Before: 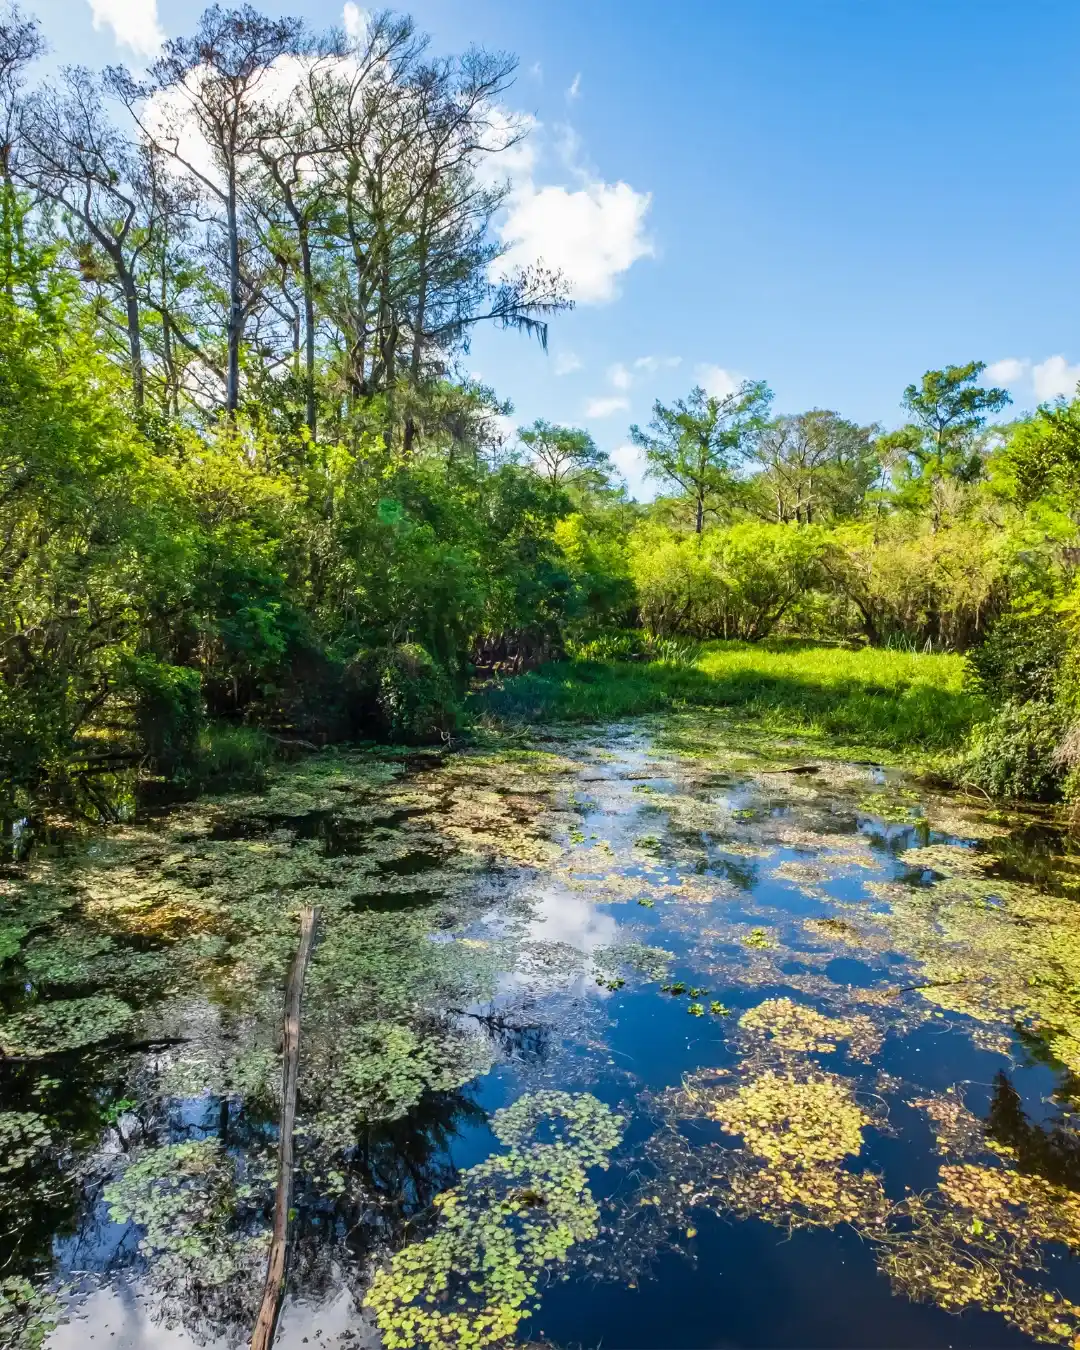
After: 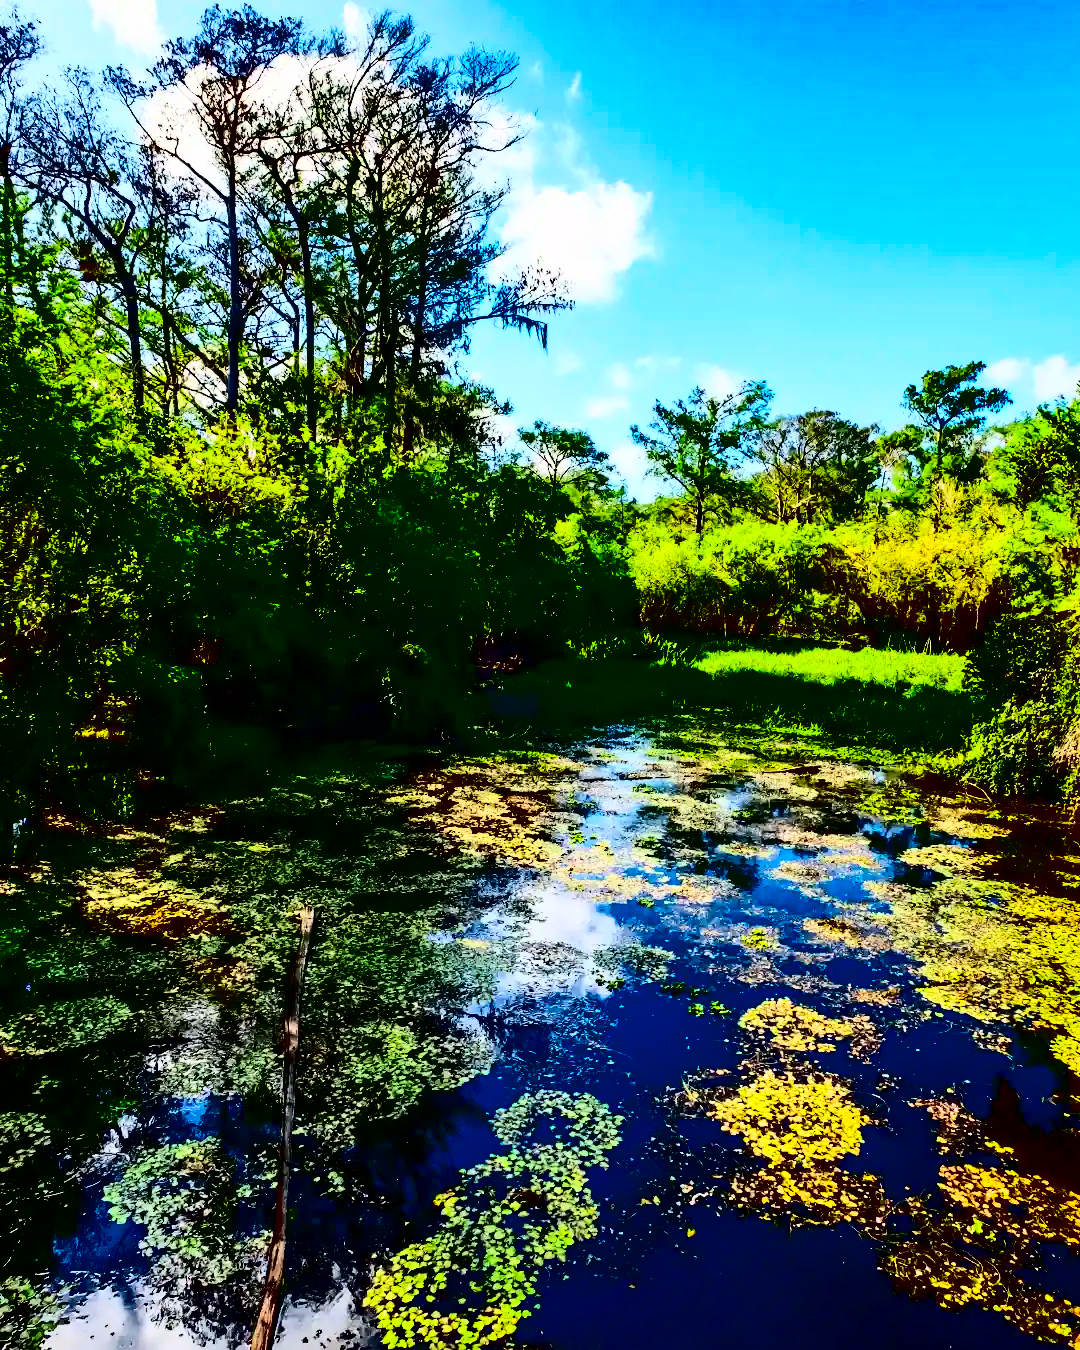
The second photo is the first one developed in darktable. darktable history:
contrast brightness saturation: contrast 0.76, brightness -0.988, saturation 0.997
